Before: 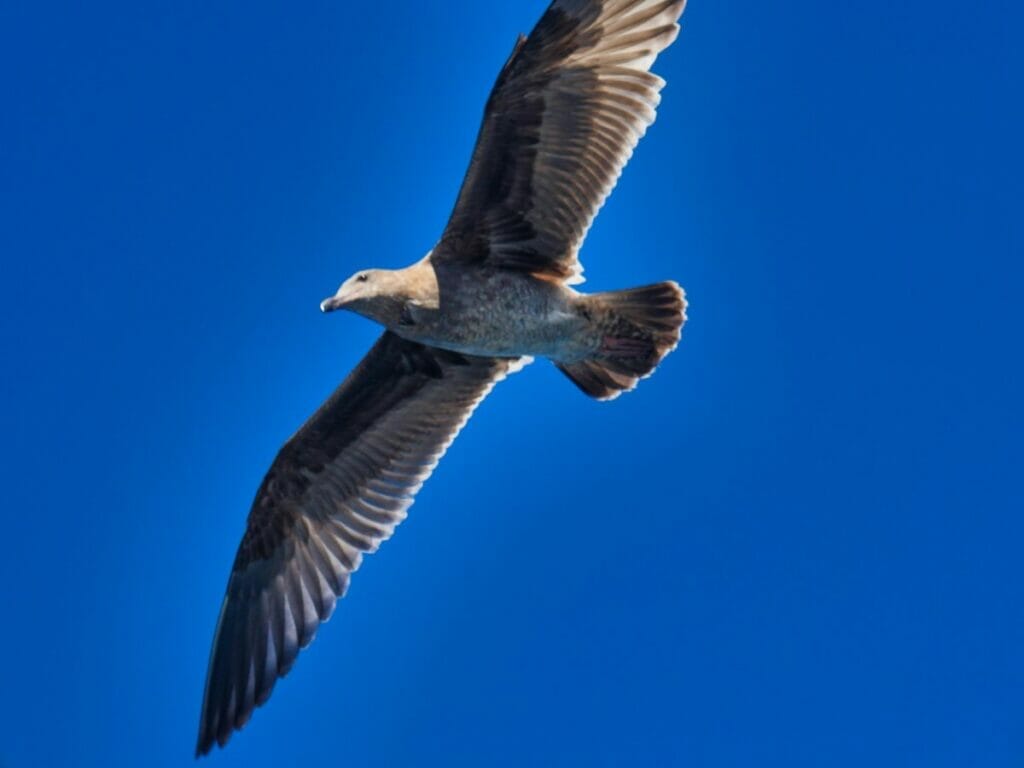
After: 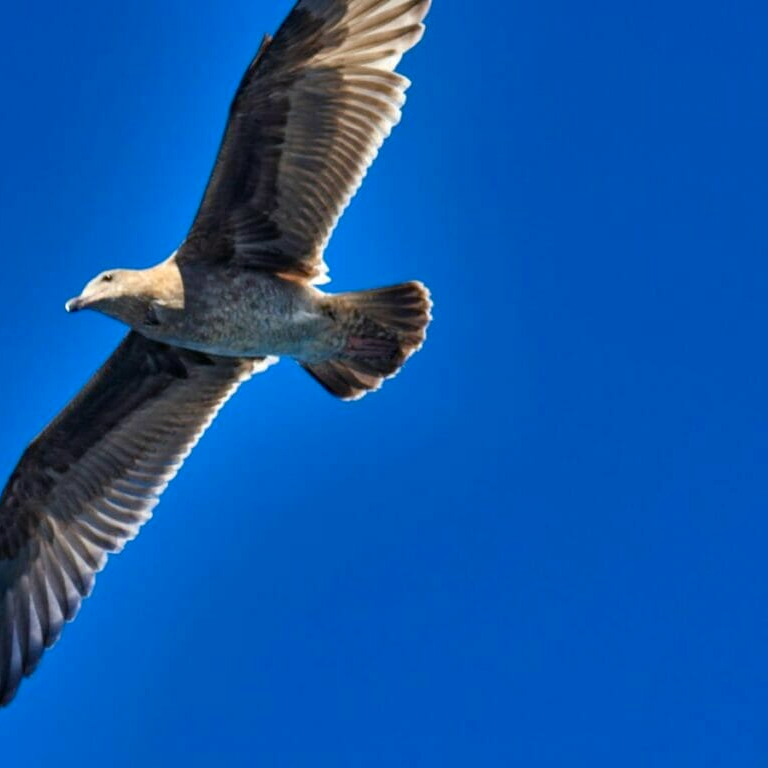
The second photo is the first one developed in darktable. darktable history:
exposure: exposure 0.2 EV, compensate highlight preservation false
crop and rotate: left 24.995%
haze removal: compatibility mode true, adaptive false
